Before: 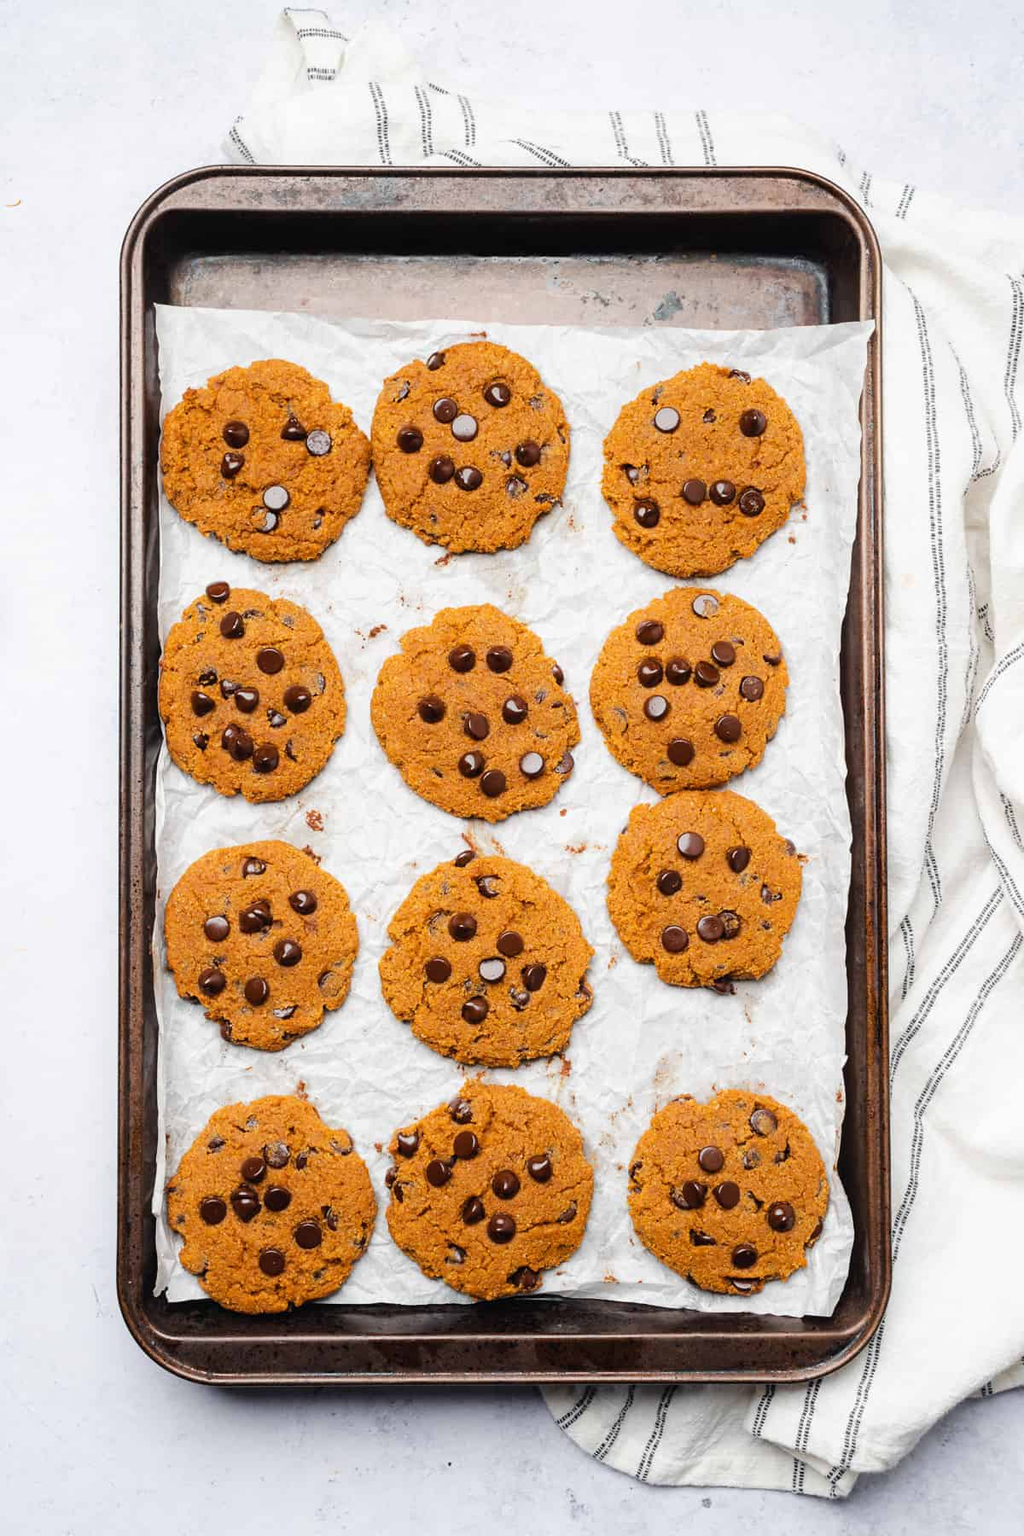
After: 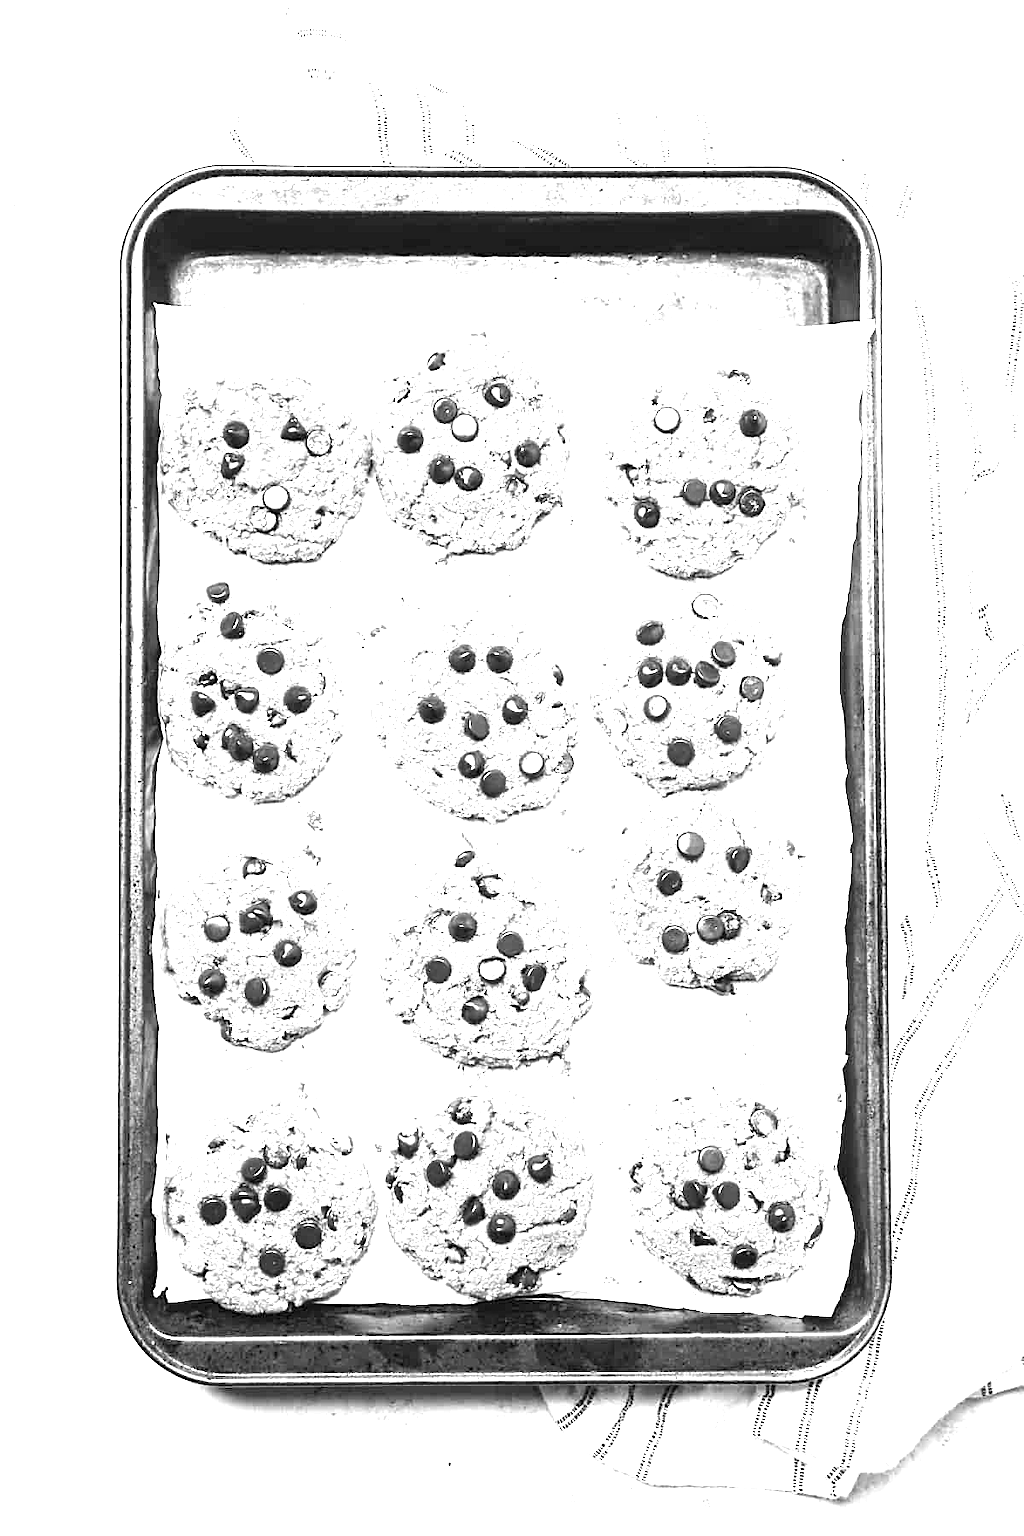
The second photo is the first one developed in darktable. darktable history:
exposure: exposure 2.003 EV, compensate highlight preservation false
sharpen: on, module defaults
monochrome: on, module defaults
color zones: curves: ch0 [(0.004, 0.305) (0.261, 0.623) (0.389, 0.399) (0.708, 0.571) (0.947, 0.34)]; ch1 [(0.025, 0.645) (0.229, 0.584) (0.326, 0.551) (0.484, 0.262) (0.757, 0.643)]
